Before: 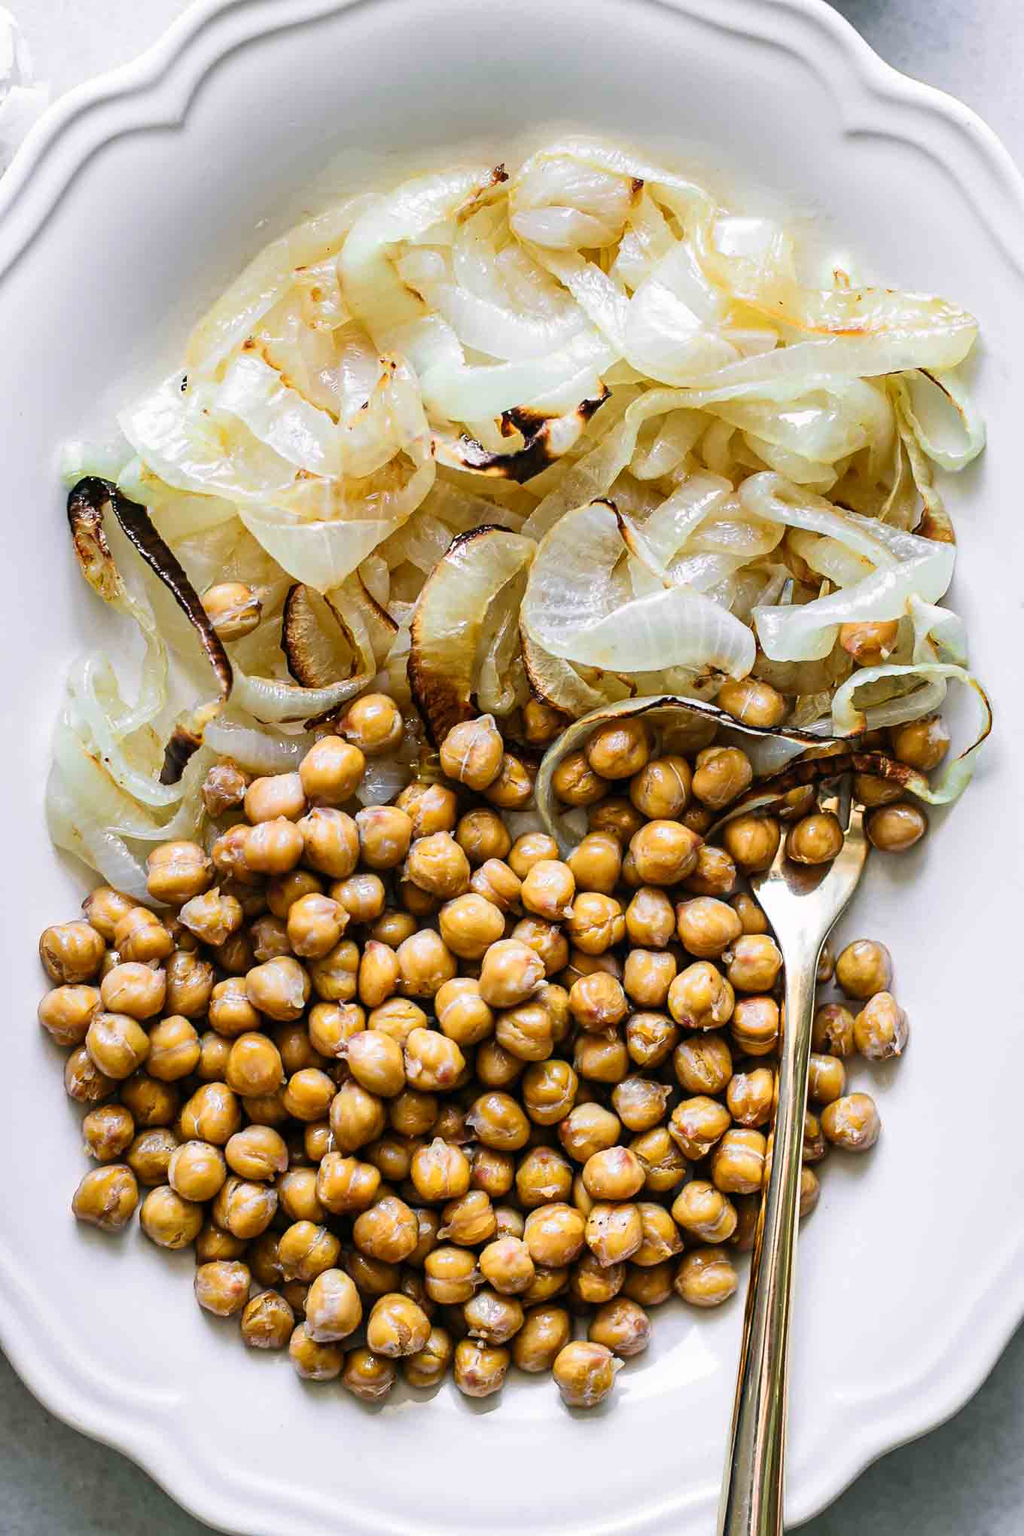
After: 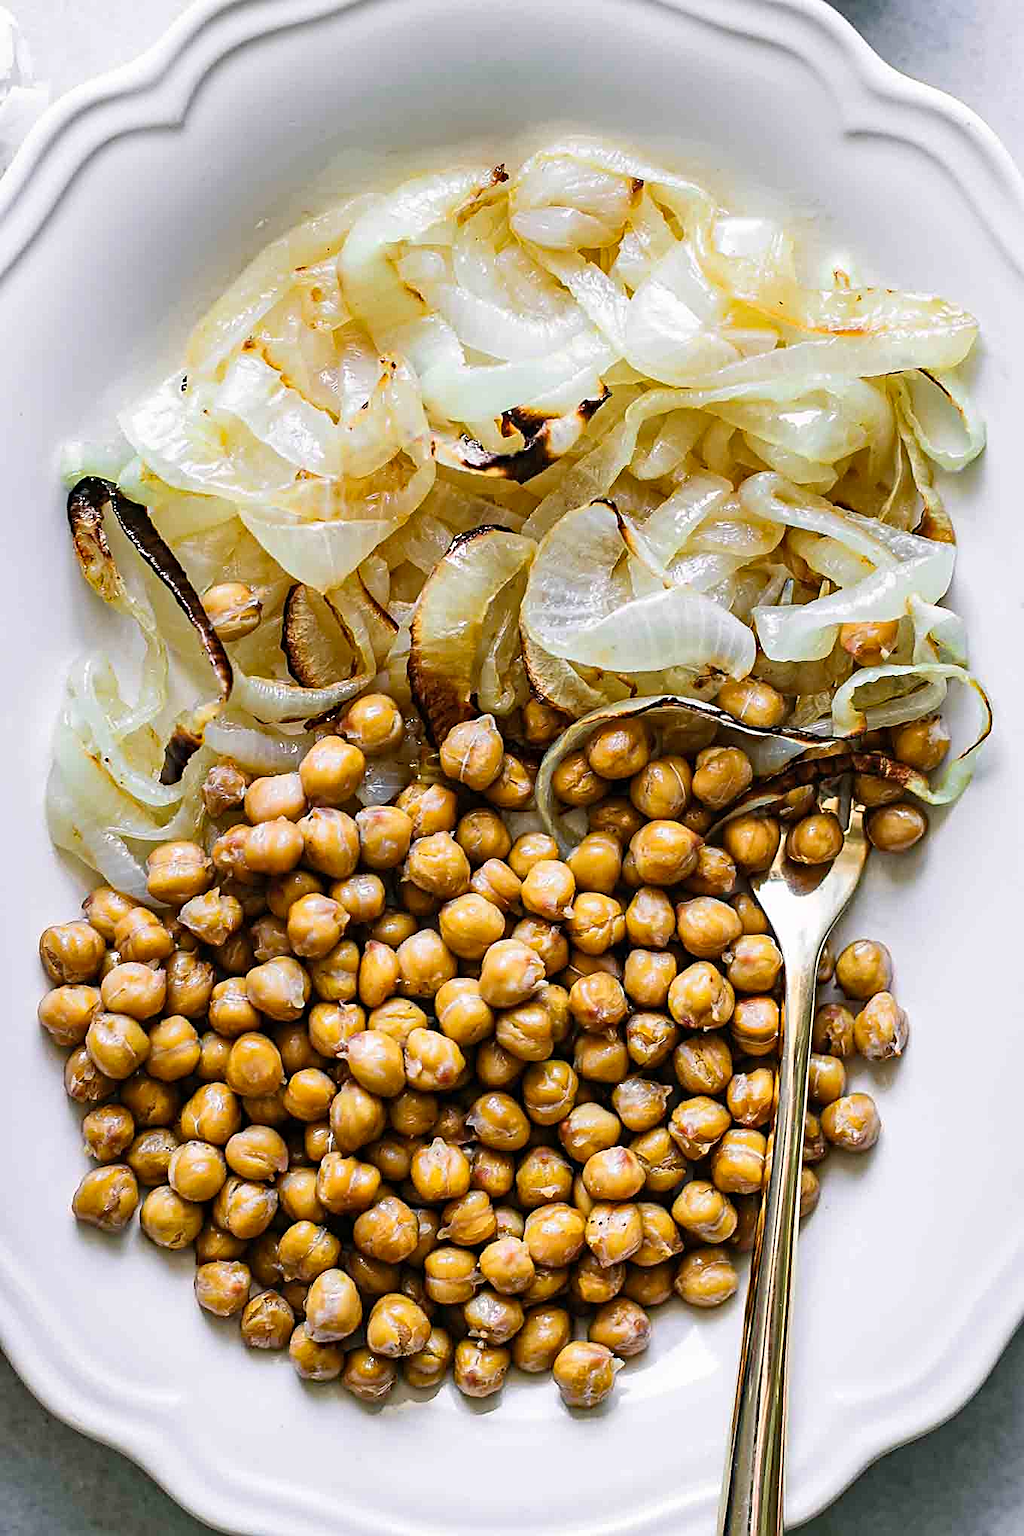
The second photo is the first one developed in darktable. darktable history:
haze removal: strength 0.292, distance 0.245, adaptive false
sharpen: on, module defaults
